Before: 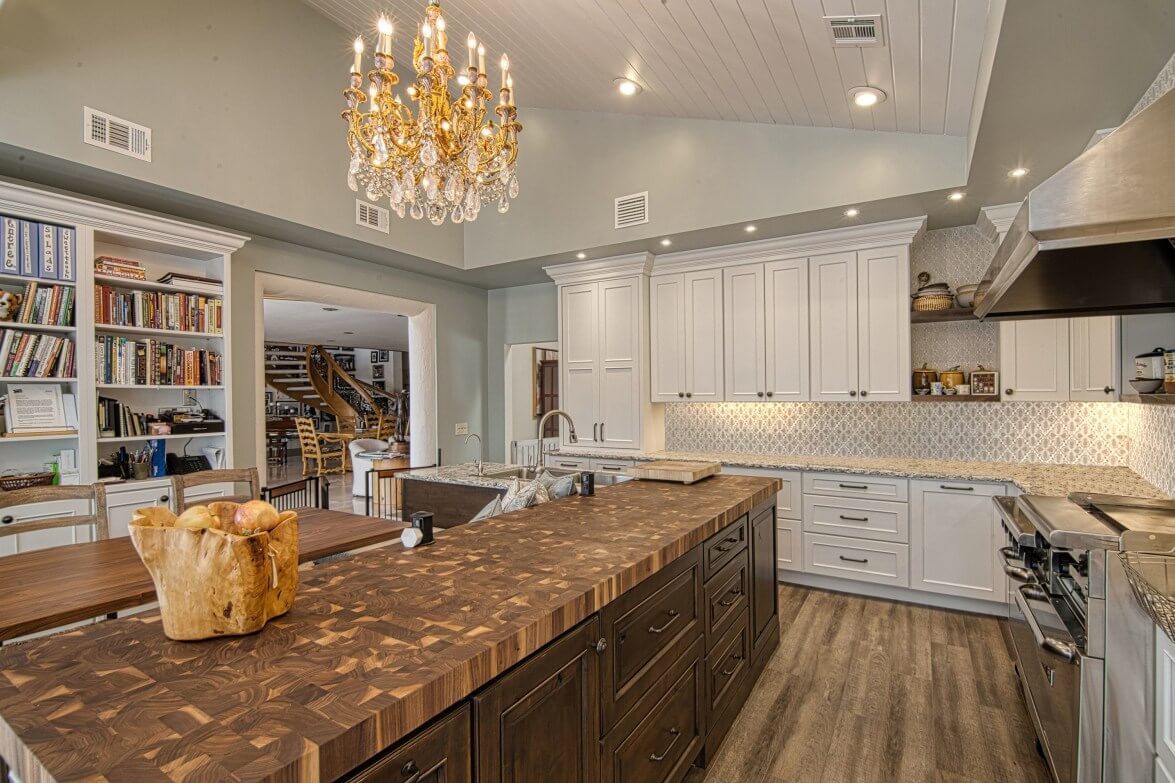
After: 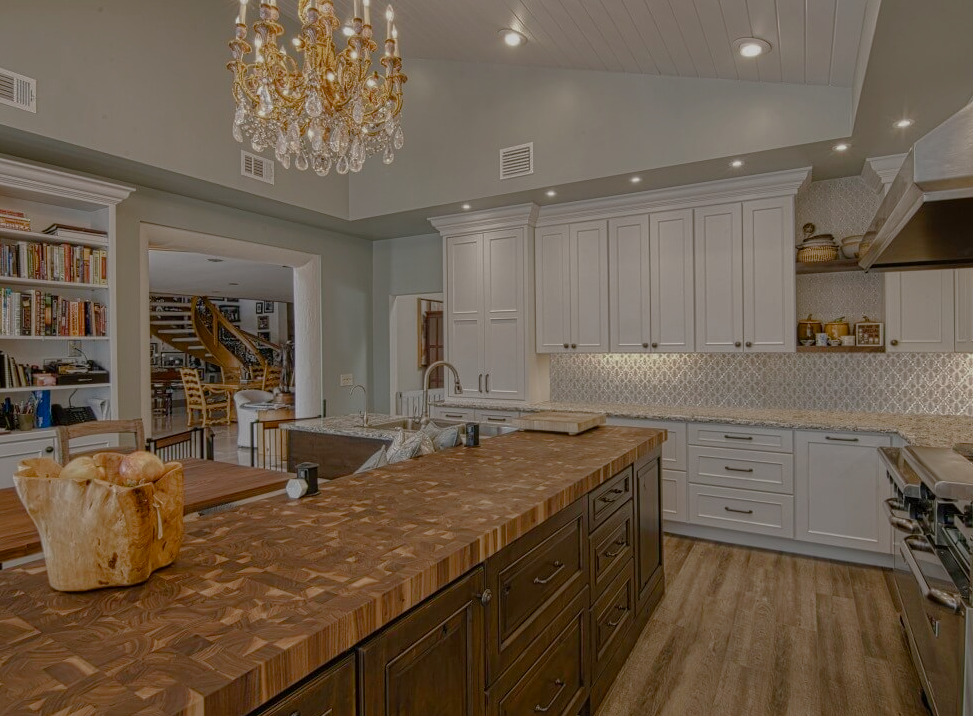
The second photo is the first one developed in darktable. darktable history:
crop: left 9.807%, top 6.259%, right 7.334%, bottom 2.177%
base curve: curves: ch0 [(0, 0) (0.841, 0.609) (1, 1)]
color balance rgb: shadows lift › chroma 1%, shadows lift › hue 113°, highlights gain › chroma 0.2%, highlights gain › hue 333°, perceptual saturation grading › global saturation 20%, perceptual saturation grading › highlights -50%, perceptual saturation grading › shadows 25%, contrast -10%
